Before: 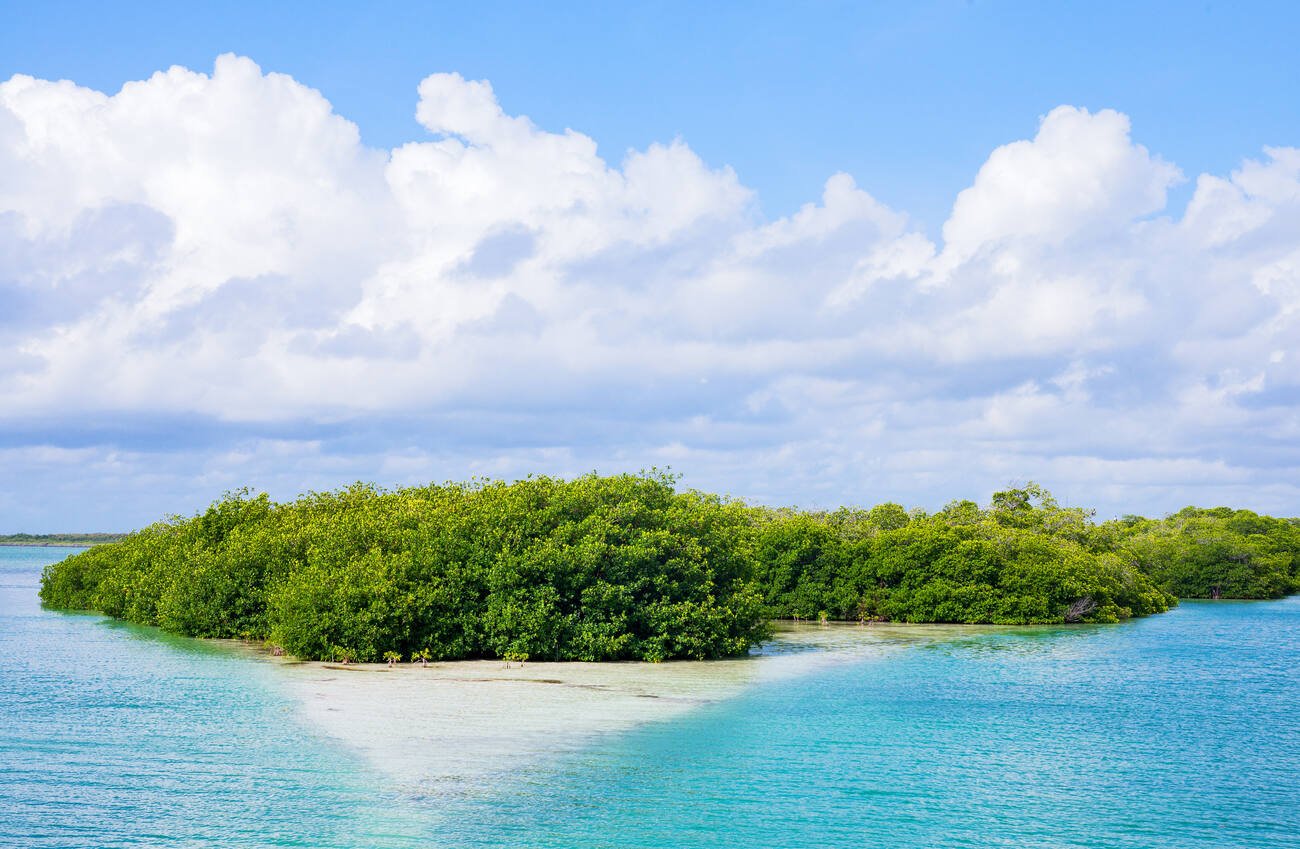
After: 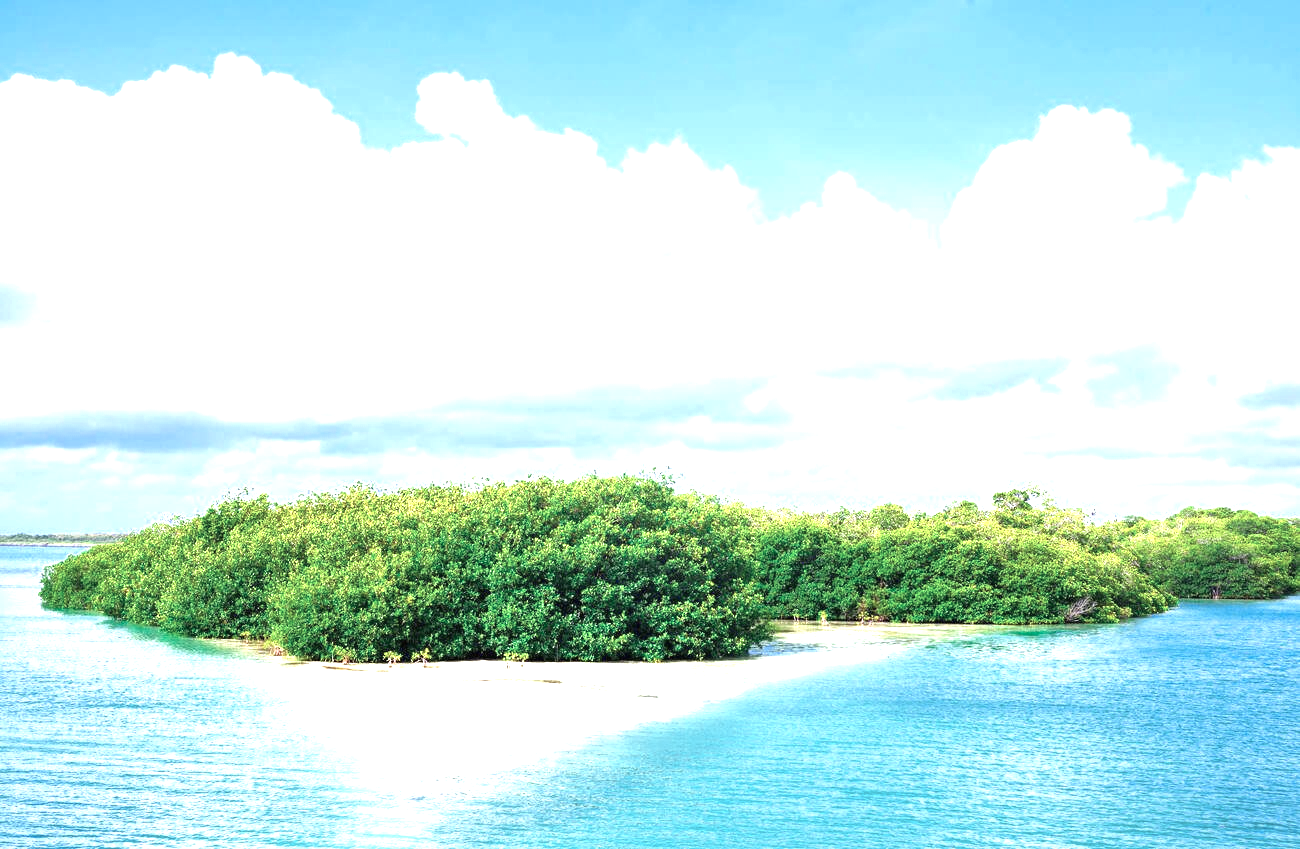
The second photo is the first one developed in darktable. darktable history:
color zones: curves: ch0 [(0, 0.5) (0.125, 0.4) (0.25, 0.5) (0.375, 0.4) (0.5, 0.4) (0.625, 0.35) (0.75, 0.35) (0.875, 0.5)]; ch1 [(0, 0.35) (0.125, 0.45) (0.25, 0.35) (0.375, 0.35) (0.5, 0.35) (0.625, 0.35) (0.75, 0.45) (0.875, 0.35)]; ch2 [(0, 0.6) (0.125, 0.5) (0.25, 0.5) (0.375, 0.6) (0.5, 0.6) (0.625, 0.5) (0.75, 0.5) (0.875, 0.5)]
exposure: black level correction 0, exposure 1.688 EV, compensate highlight preservation false
